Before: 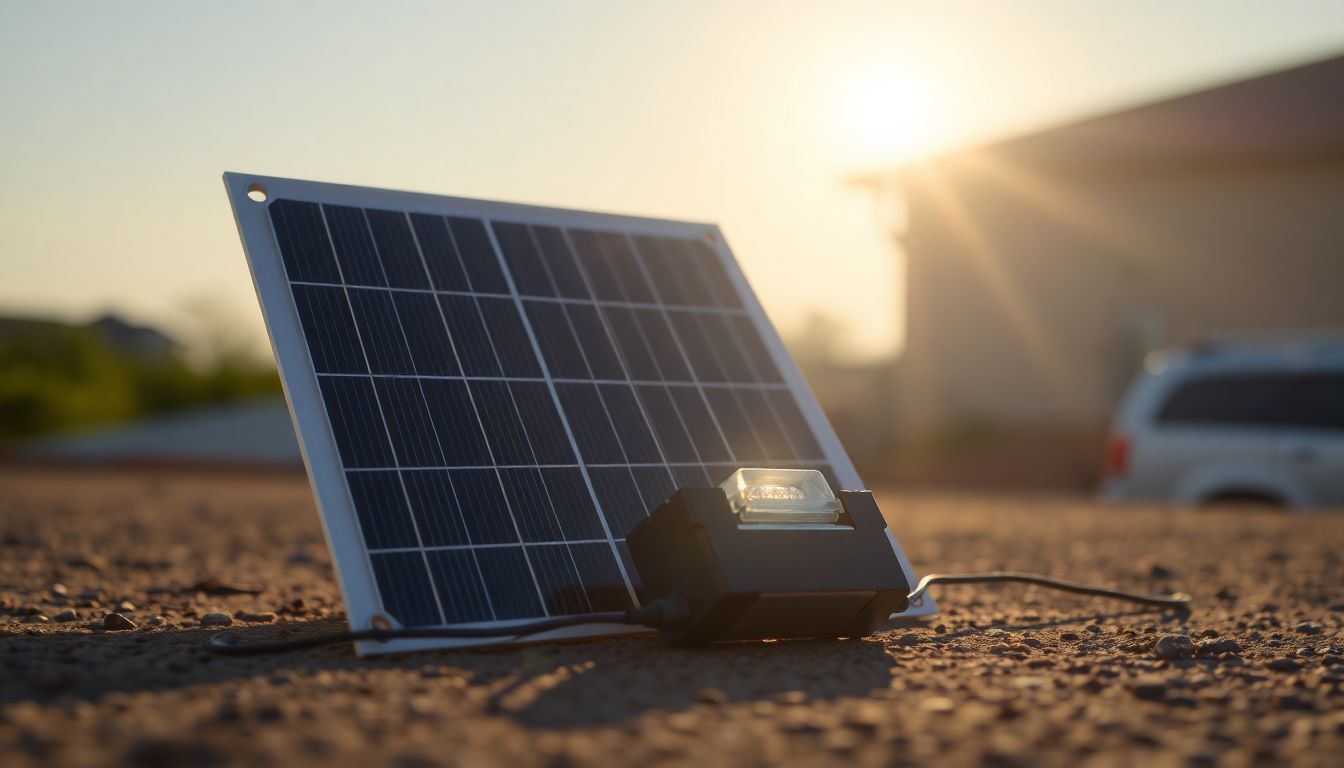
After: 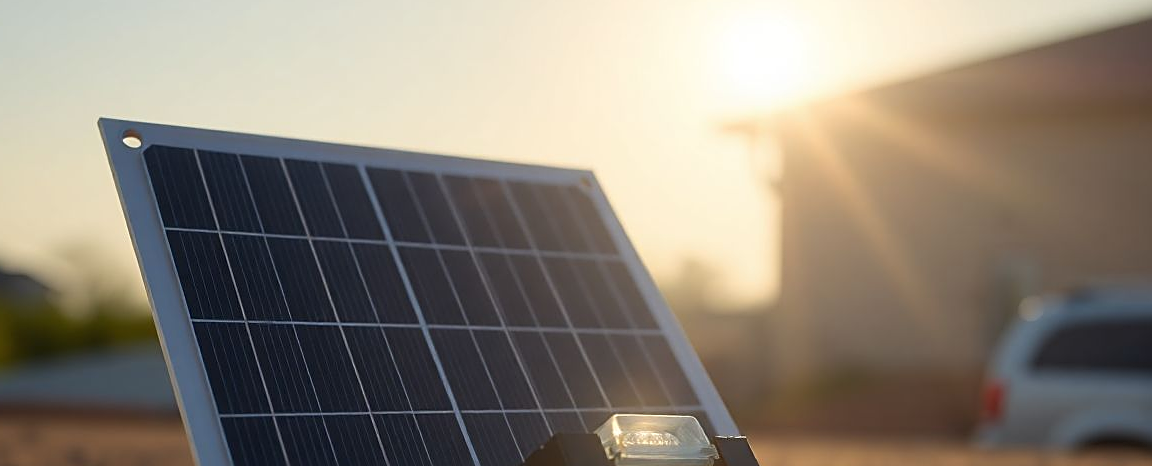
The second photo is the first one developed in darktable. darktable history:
crop and rotate: left 9.305%, top 7.141%, right 4.953%, bottom 32.153%
base curve: preserve colors none
sharpen: on, module defaults
